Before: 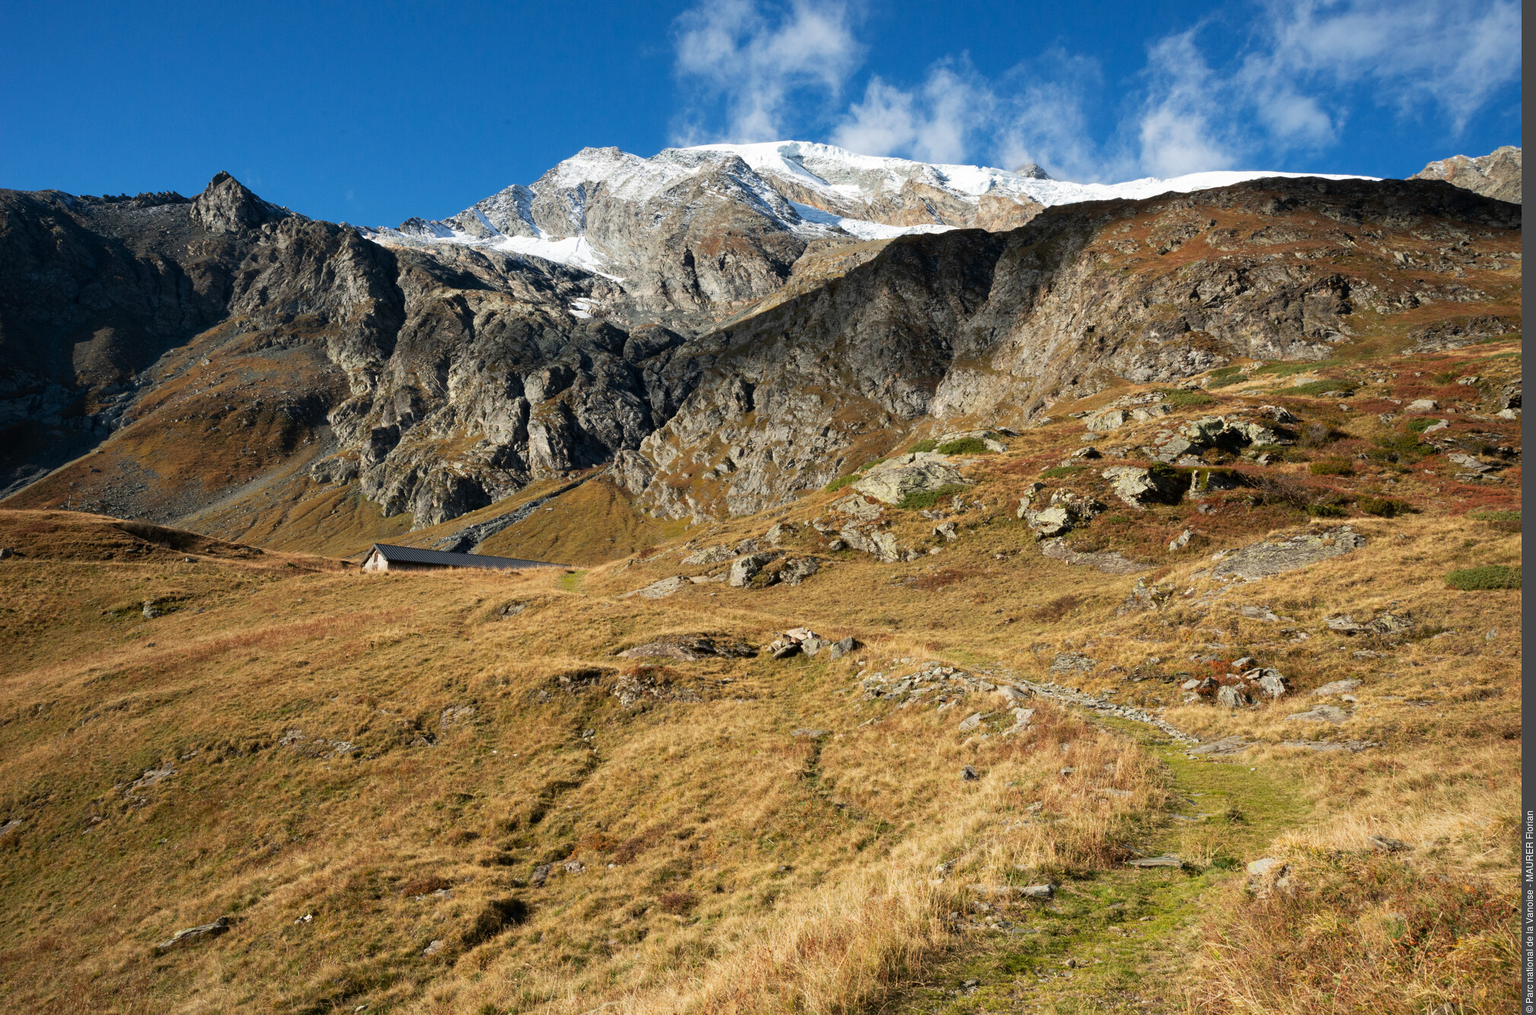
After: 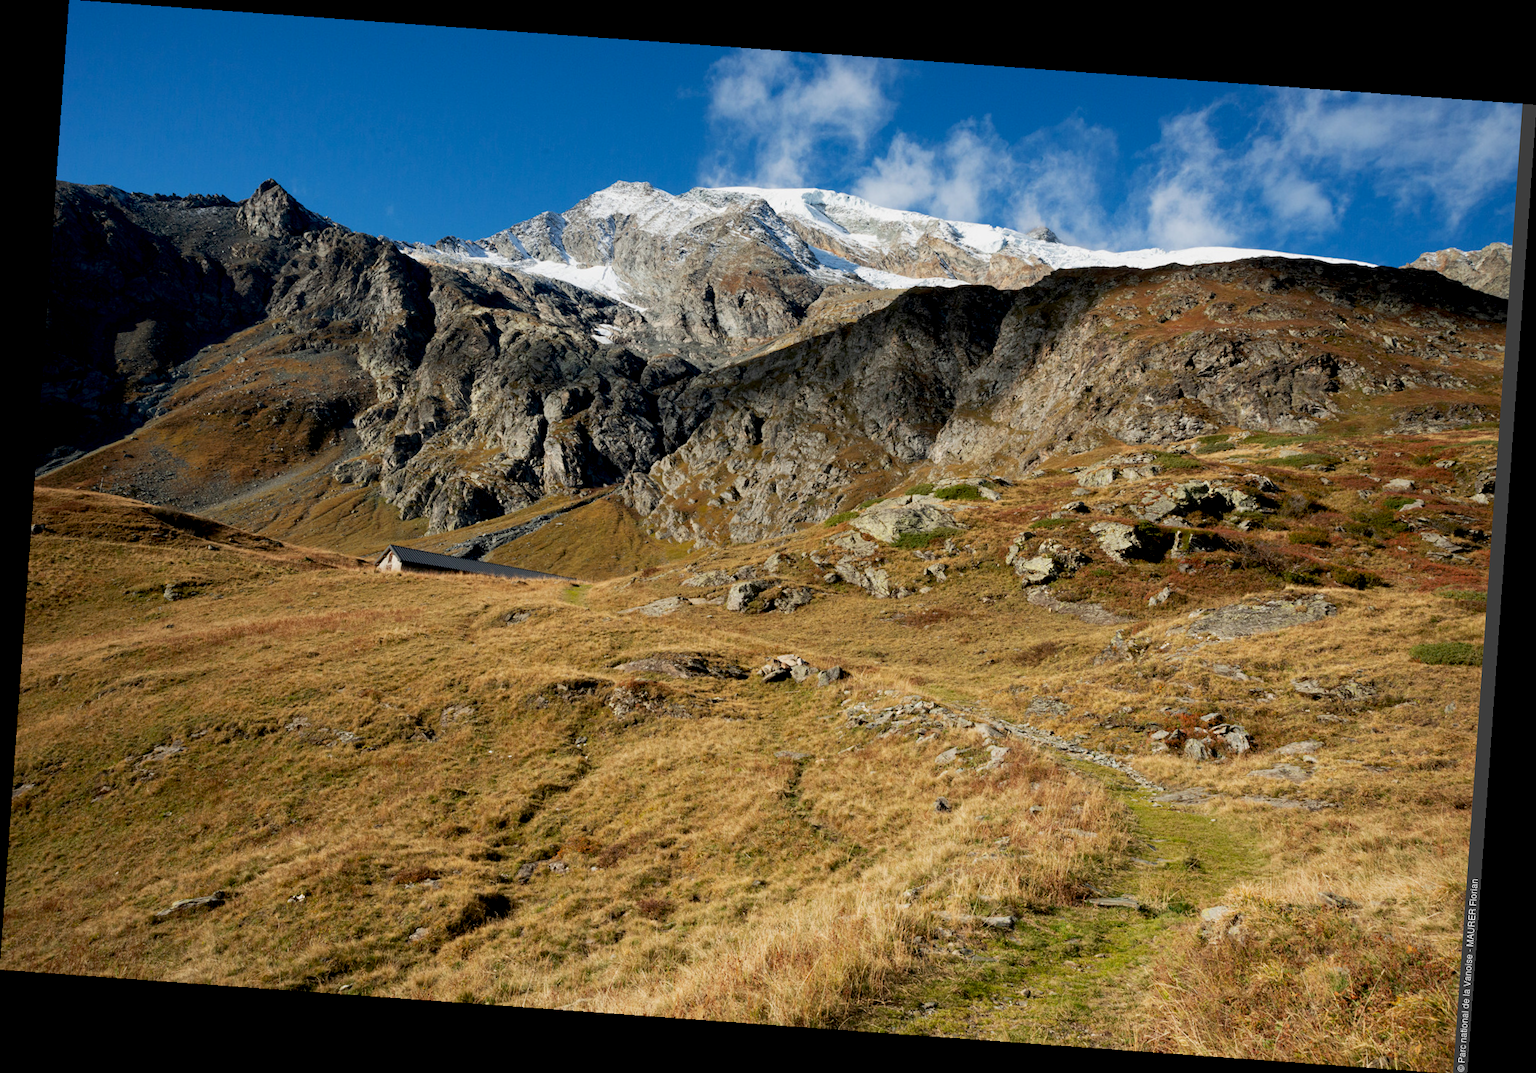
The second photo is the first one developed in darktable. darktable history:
rotate and perspective: rotation 4.1°, automatic cropping off
exposure: black level correction 0.009, exposure -0.159 EV, compensate highlight preservation false
